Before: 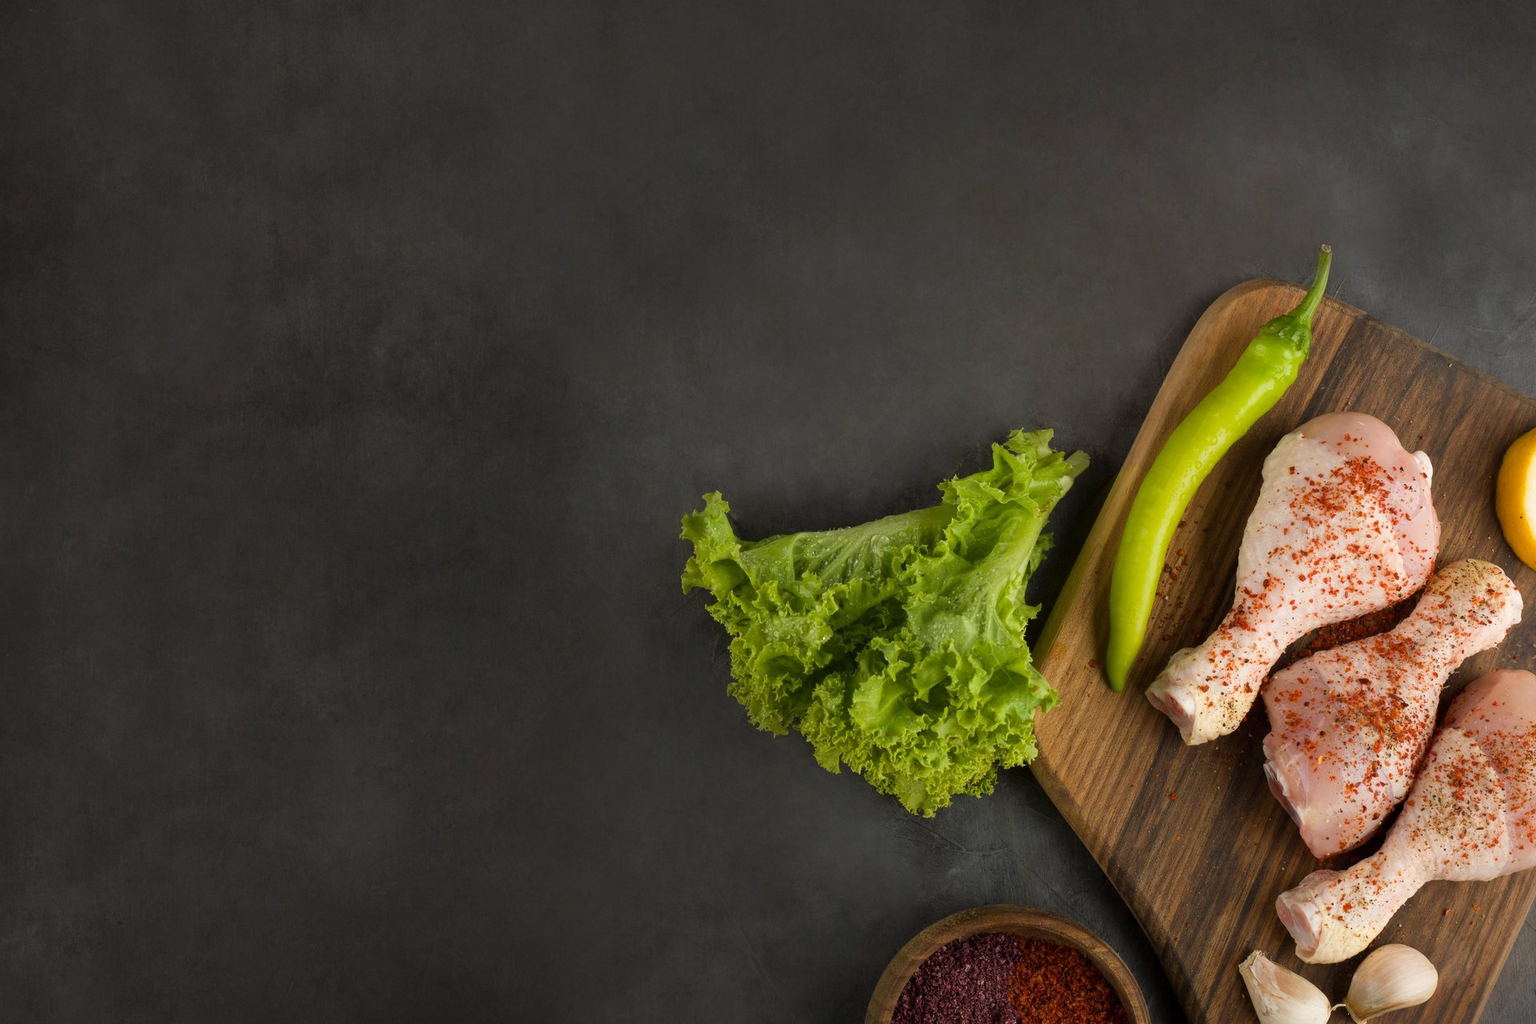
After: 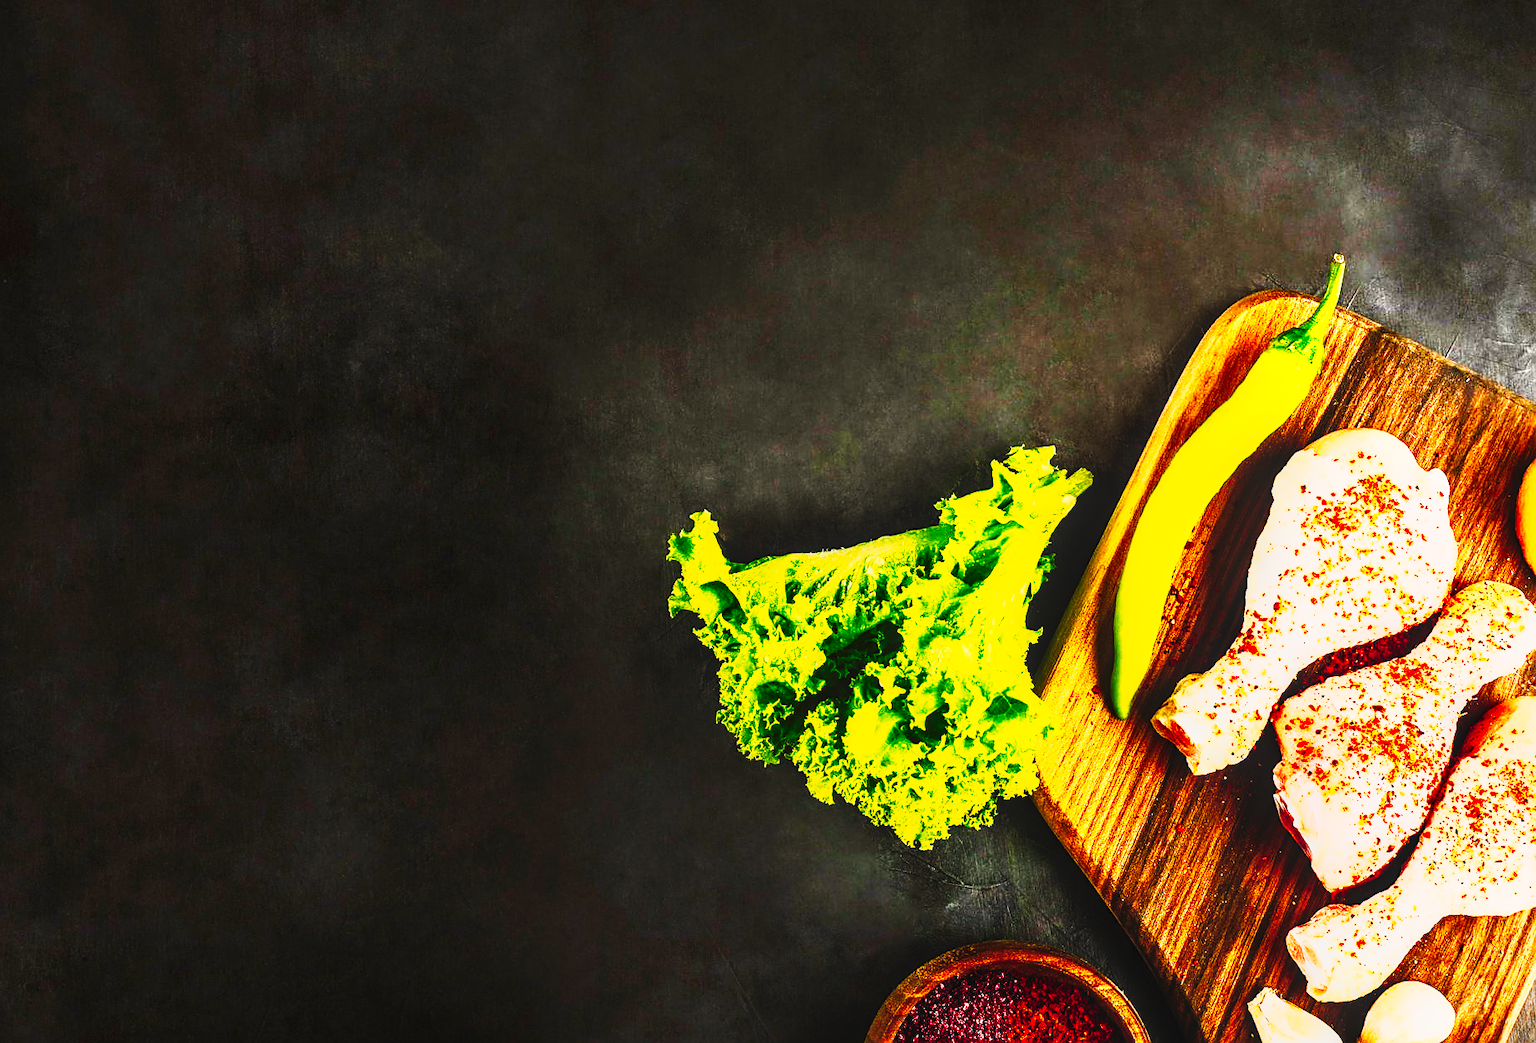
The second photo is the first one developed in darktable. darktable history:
sharpen: on, module defaults
crop and rotate: left 2.523%, right 1.233%, bottom 1.944%
tone curve: curves: ch0 [(0, 0) (0.003, 0.005) (0.011, 0.008) (0.025, 0.01) (0.044, 0.014) (0.069, 0.017) (0.1, 0.022) (0.136, 0.028) (0.177, 0.037) (0.224, 0.049) (0.277, 0.091) (0.335, 0.168) (0.399, 0.292) (0.468, 0.463) (0.543, 0.637) (0.623, 0.792) (0.709, 0.903) (0.801, 0.963) (0.898, 0.985) (1, 1)], preserve colors none
exposure: black level correction 0, exposure 0.393 EV, compensate highlight preservation false
contrast brightness saturation: contrast 0.997, brightness 0.986, saturation 0.994
local contrast: on, module defaults
base curve: curves: ch0 [(0, 0) (0.74, 0.67) (1, 1)]
